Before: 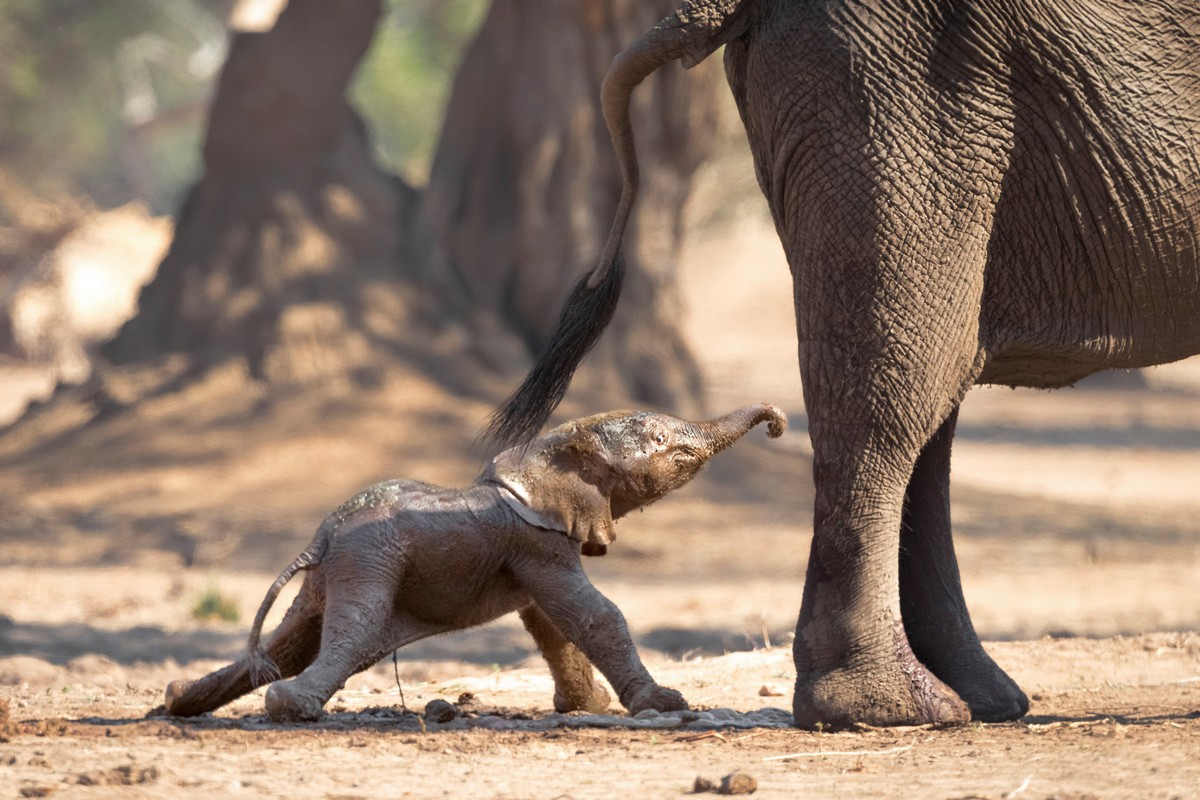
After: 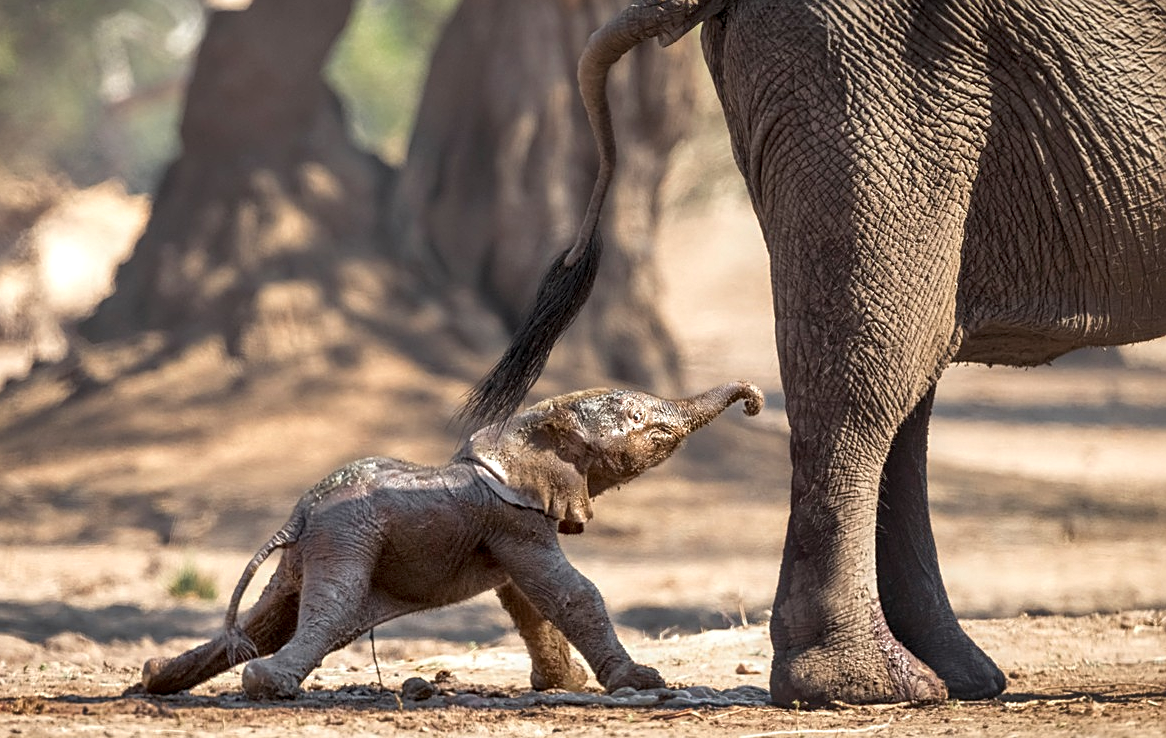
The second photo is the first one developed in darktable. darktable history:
shadows and highlights: soften with gaussian
local contrast: detail 130%
sharpen: on, module defaults
crop: left 1.977%, top 2.807%, right 0.8%, bottom 4.93%
